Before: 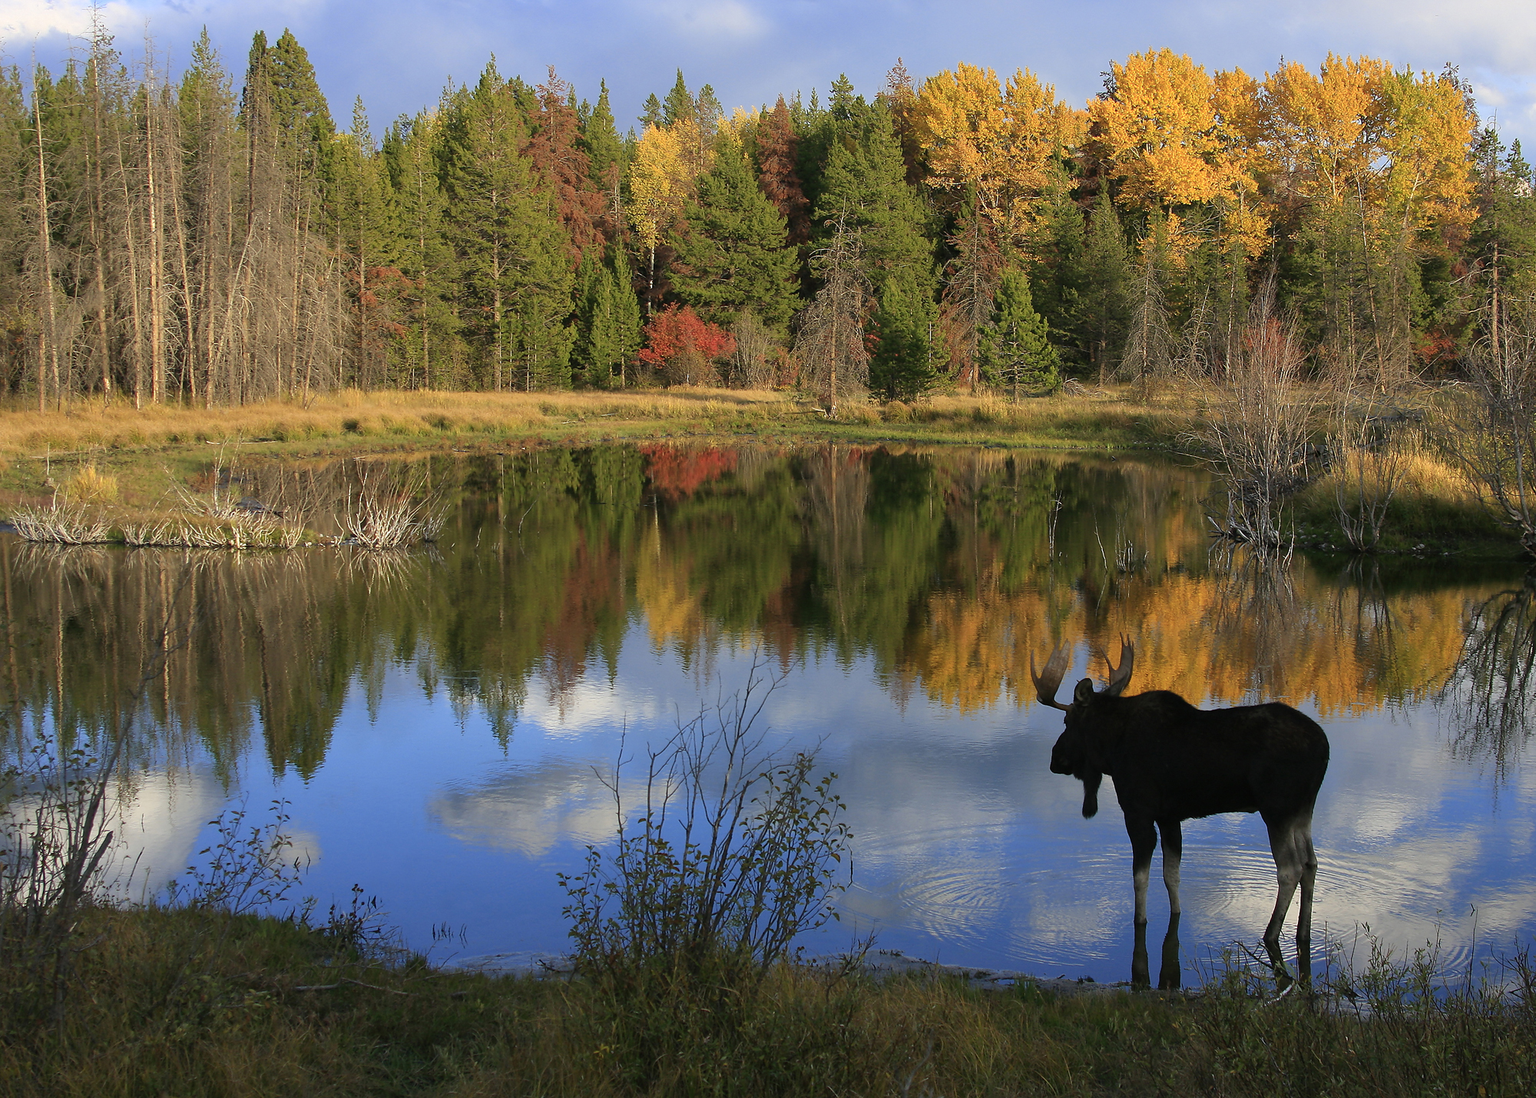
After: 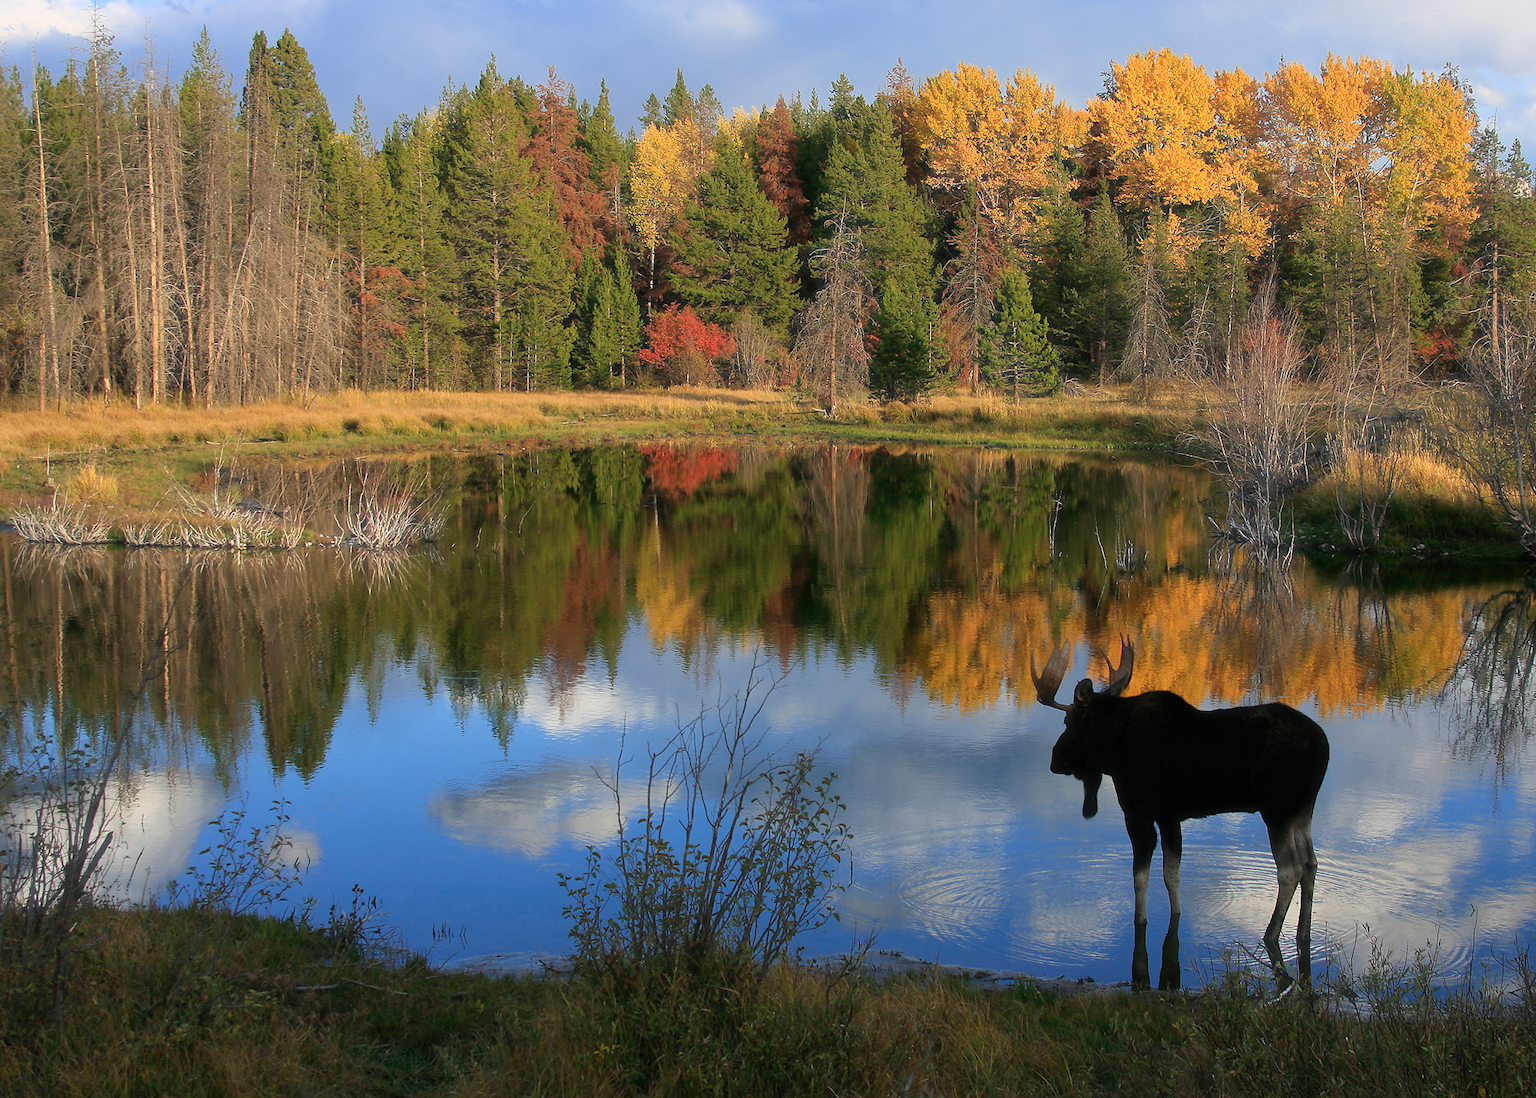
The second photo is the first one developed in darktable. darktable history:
haze removal: strength -0.099, compatibility mode true, adaptive false
